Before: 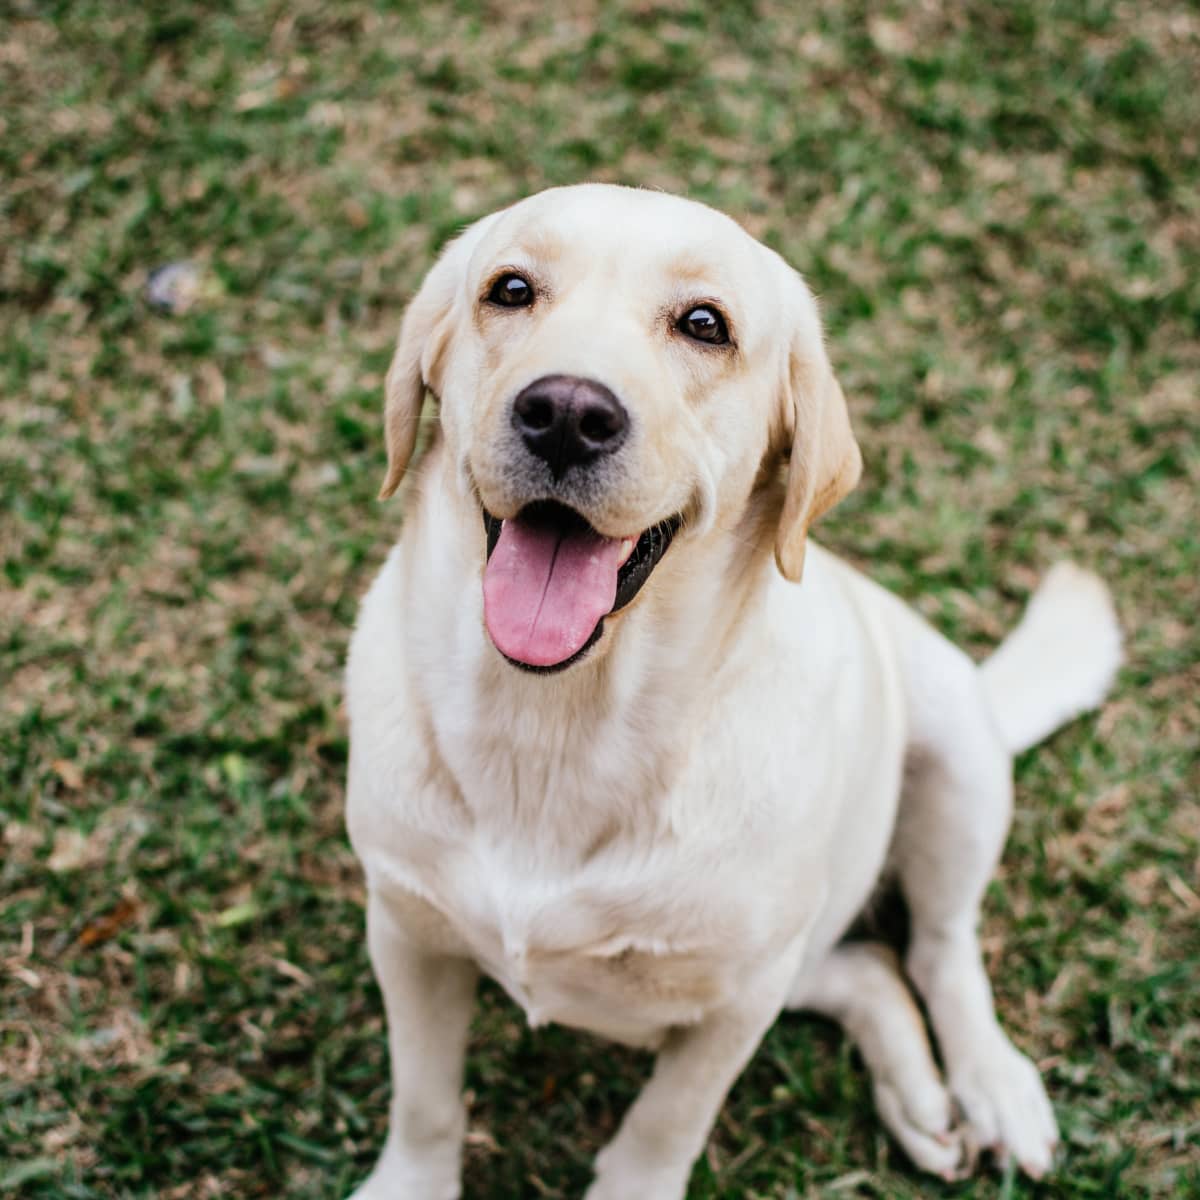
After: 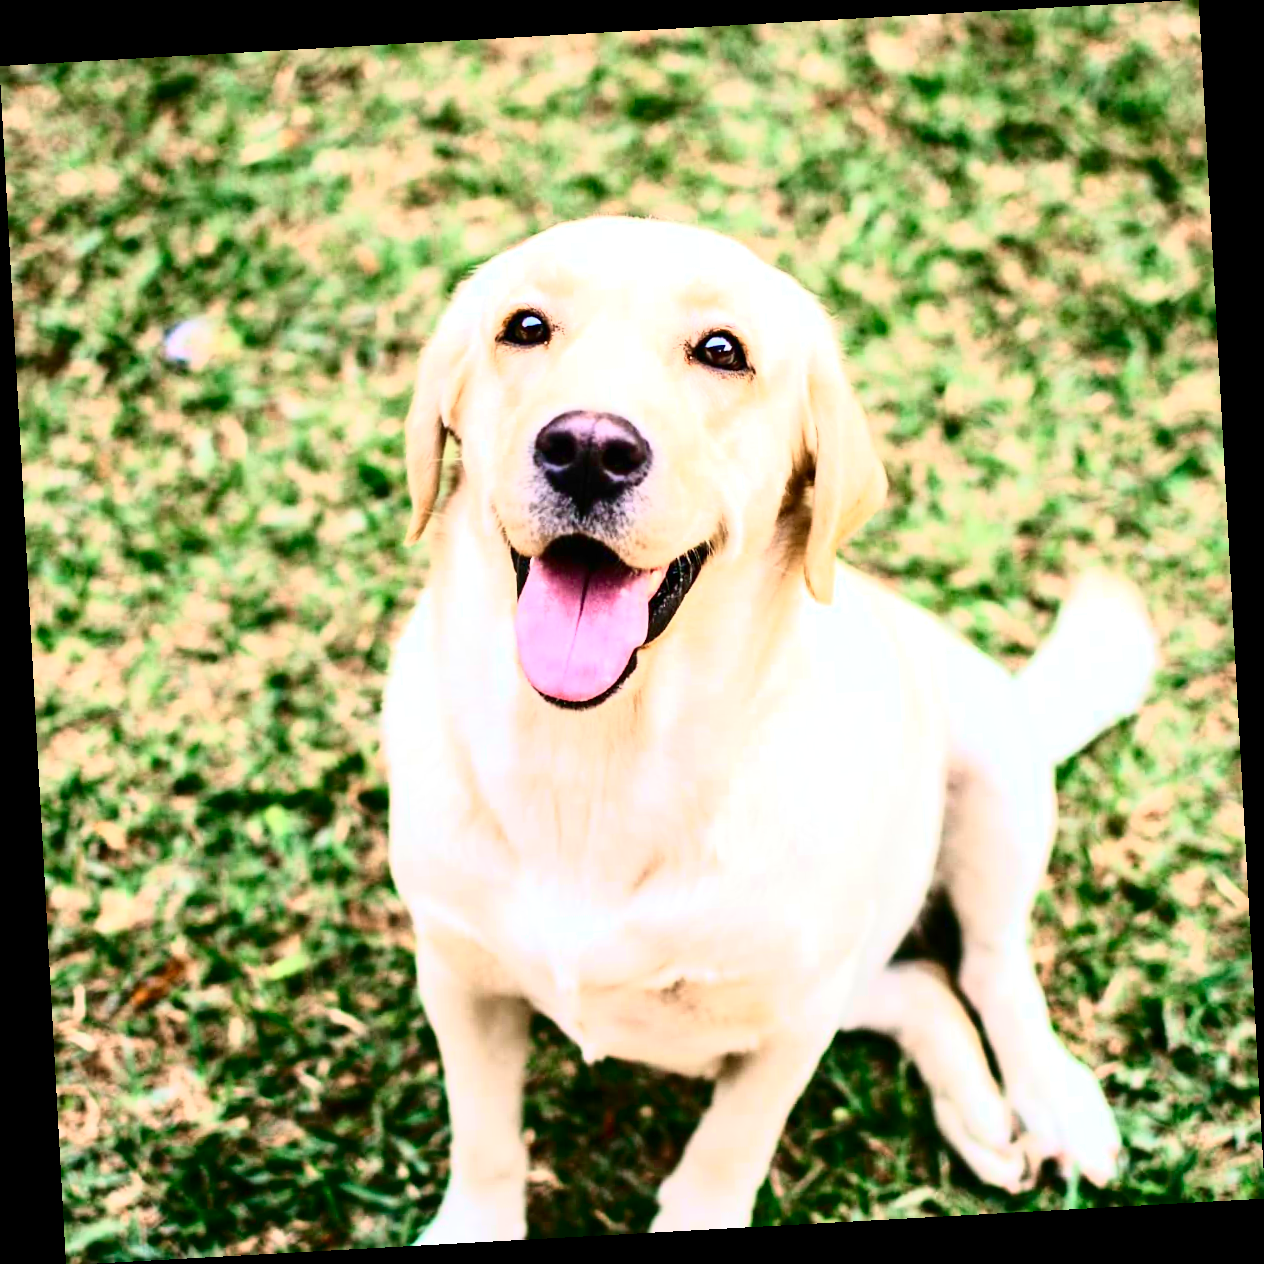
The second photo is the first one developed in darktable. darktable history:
contrast brightness saturation: contrast 0.28
exposure: black level correction 0, exposure 0.9 EV, compensate exposure bias true, compensate highlight preservation false
tone curve: curves: ch0 [(0, 0) (0.091, 0.077) (0.389, 0.458) (0.745, 0.82) (0.844, 0.908) (0.909, 0.942) (1, 0.973)]; ch1 [(0, 0) (0.437, 0.404) (0.5, 0.5) (0.529, 0.55) (0.58, 0.6) (0.616, 0.649) (1, 1)]; ch2 [(0, 0) (0.442, 0.415) (0.5, 0.5) (0.535, 0.557) (0.585, 0.62) (1, 1)], color space Lab, independent channels, preserve colors none
color zones: curves: ch1 [(0.25, 0.5) (0.747, 0.71)]
rotate and perspective: rotation -3.18°, automatic cropping off
